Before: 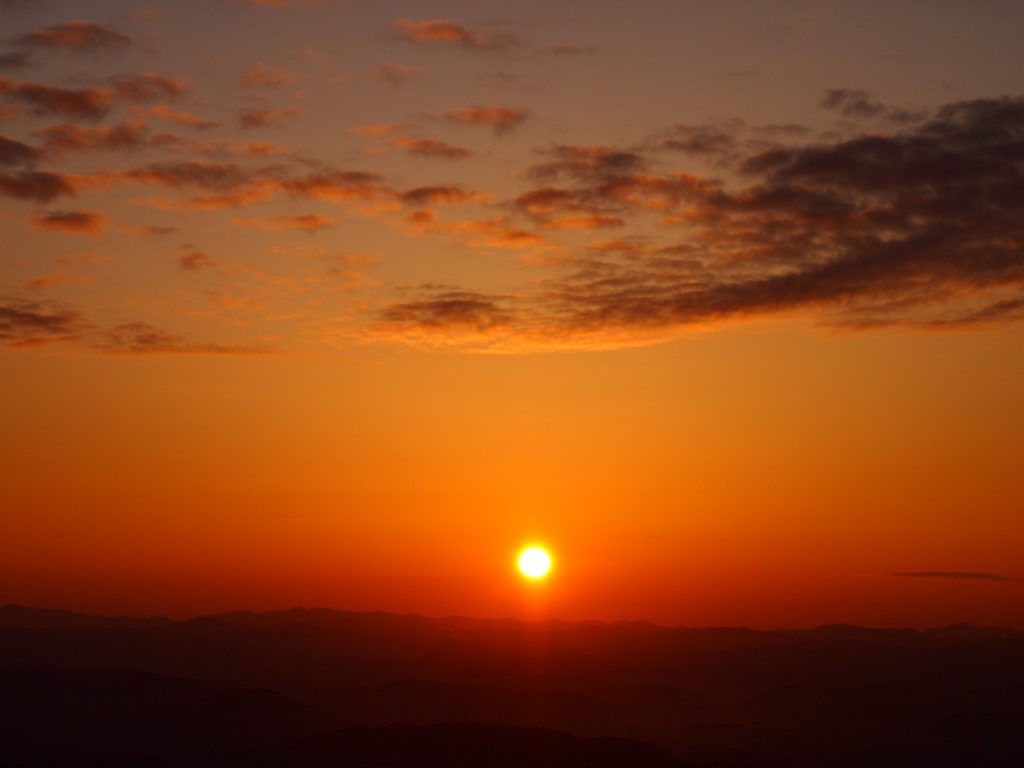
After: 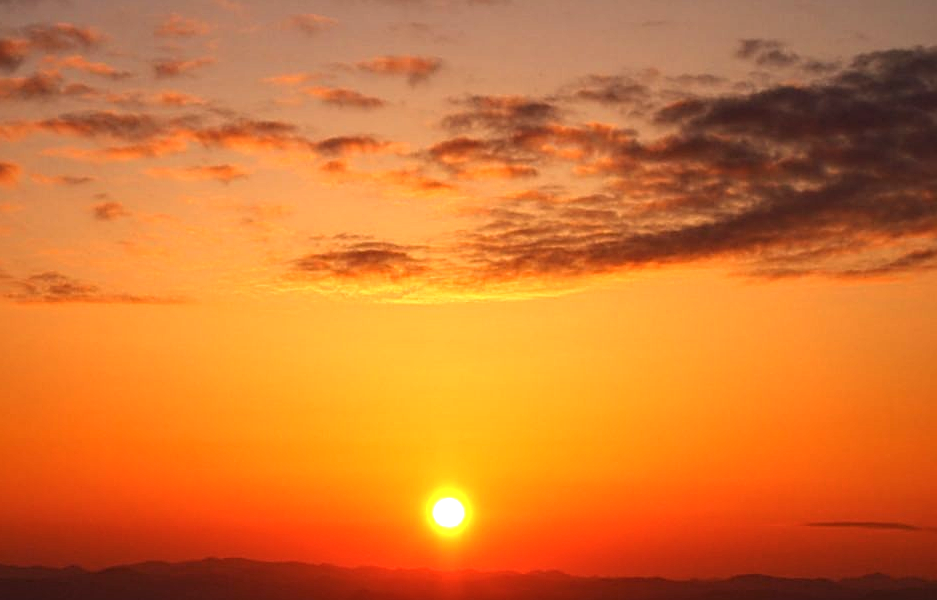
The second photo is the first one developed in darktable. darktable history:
local contrast: on, module defaults
sharpen: on, module defaults
crop: left 8.478%, top 6.574%, bottom 15.299%
exposure: black level correction -0.002, exposure 1.11 EV, compensate highlight preservation false
